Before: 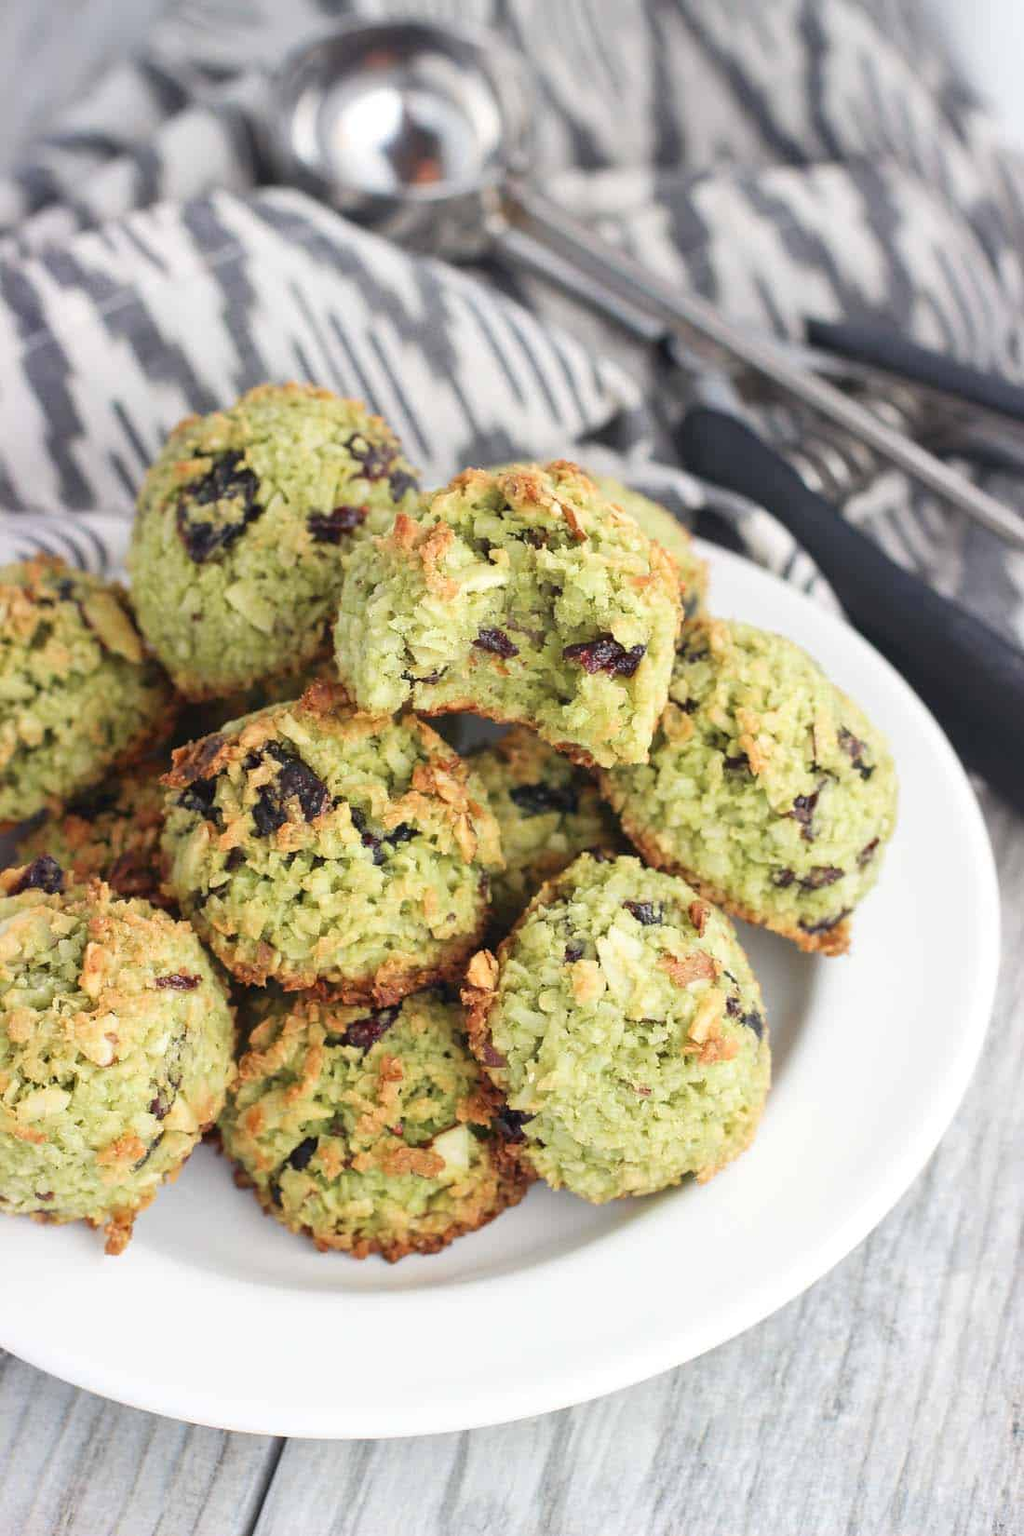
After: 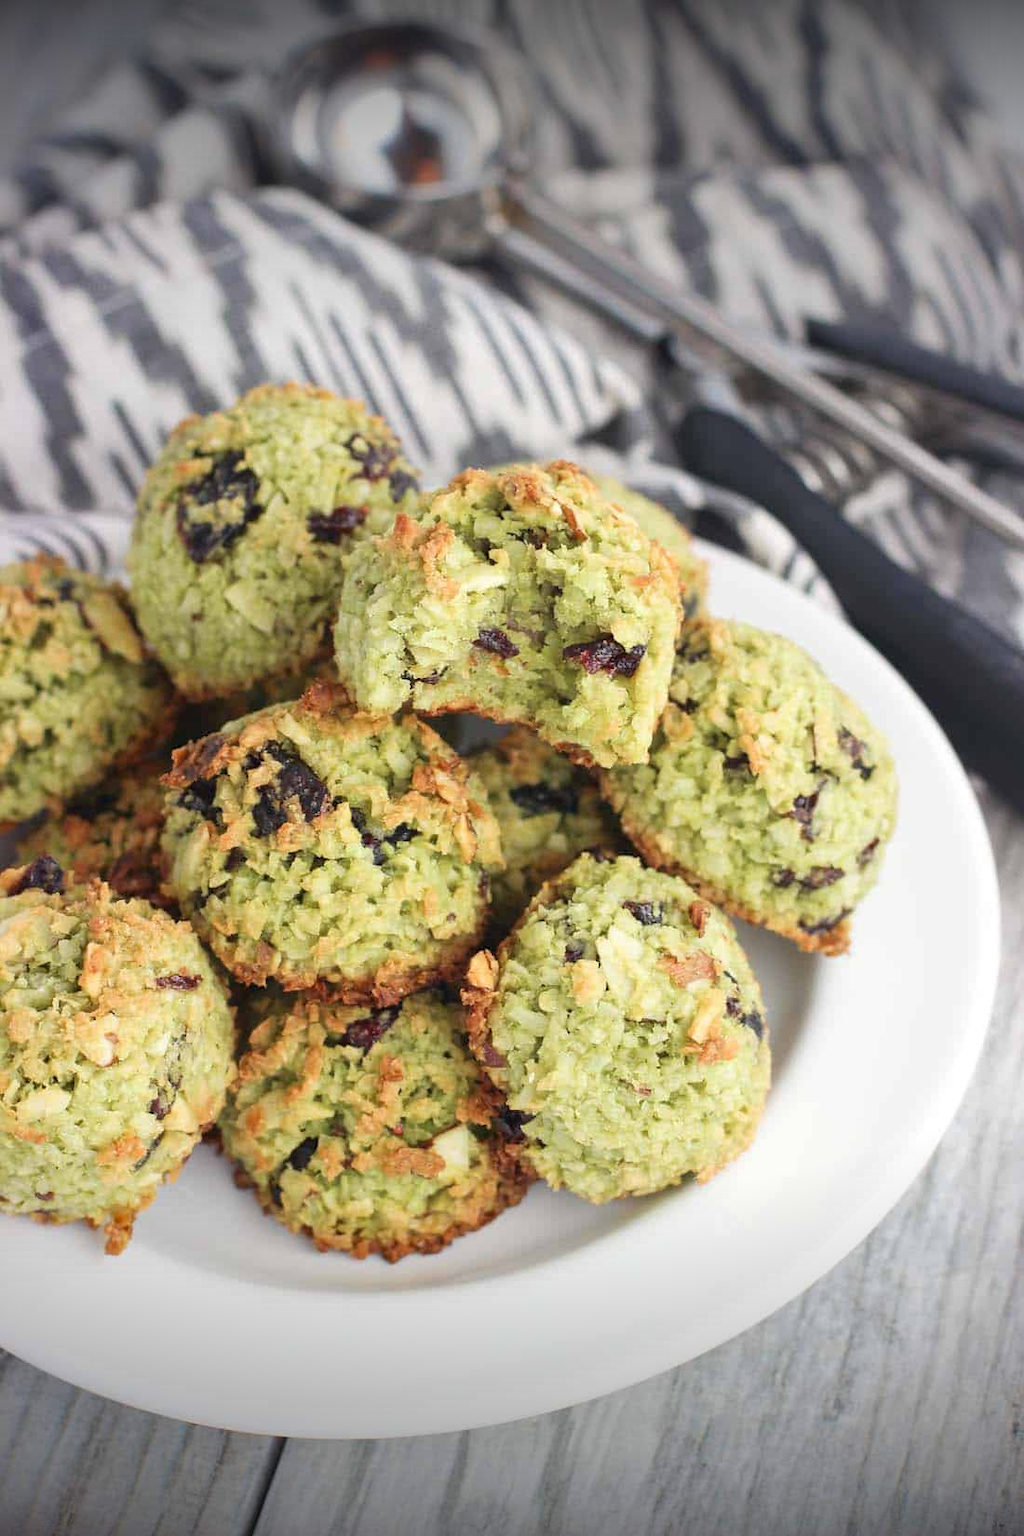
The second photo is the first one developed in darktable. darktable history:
vignetting: fall-off start 98.29%, fall-off radius 100%, brightness -1, saturation 0.5, width/height ratio 1.428
rgb levels: preserve colors max RGB
